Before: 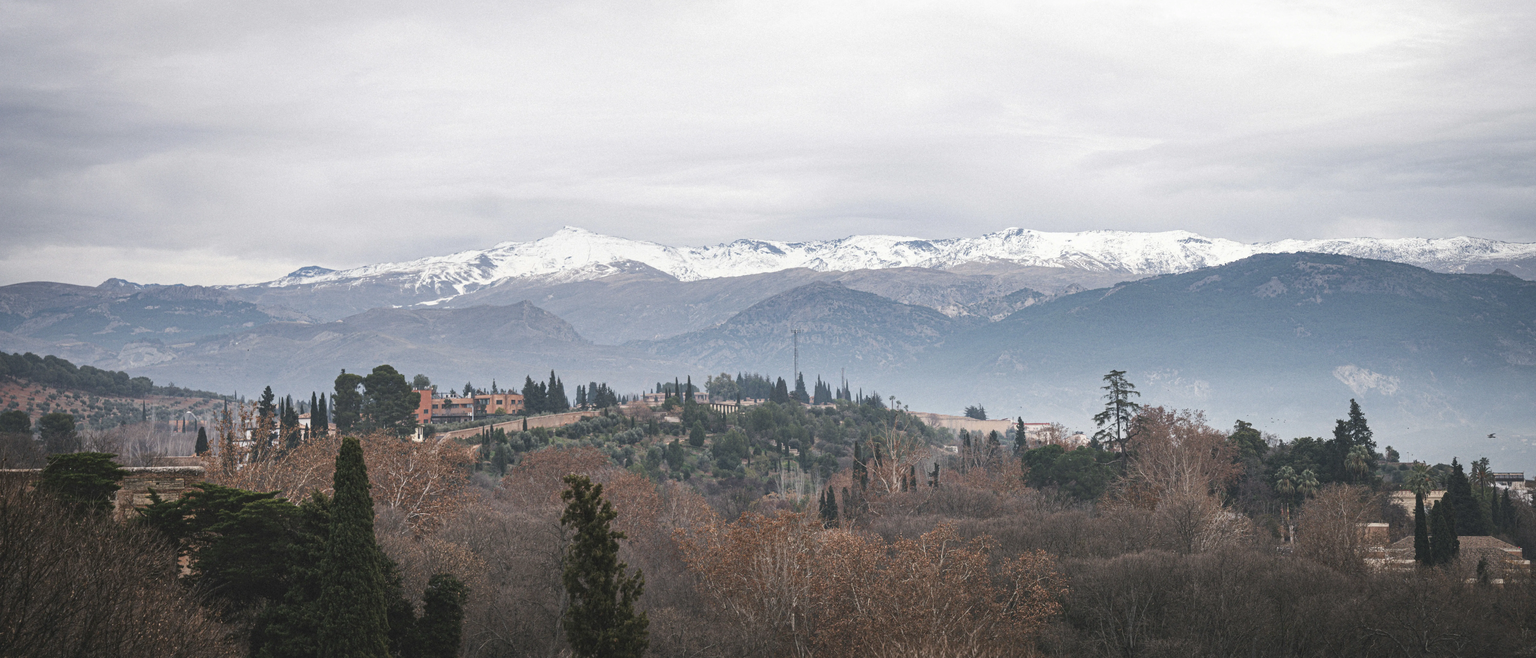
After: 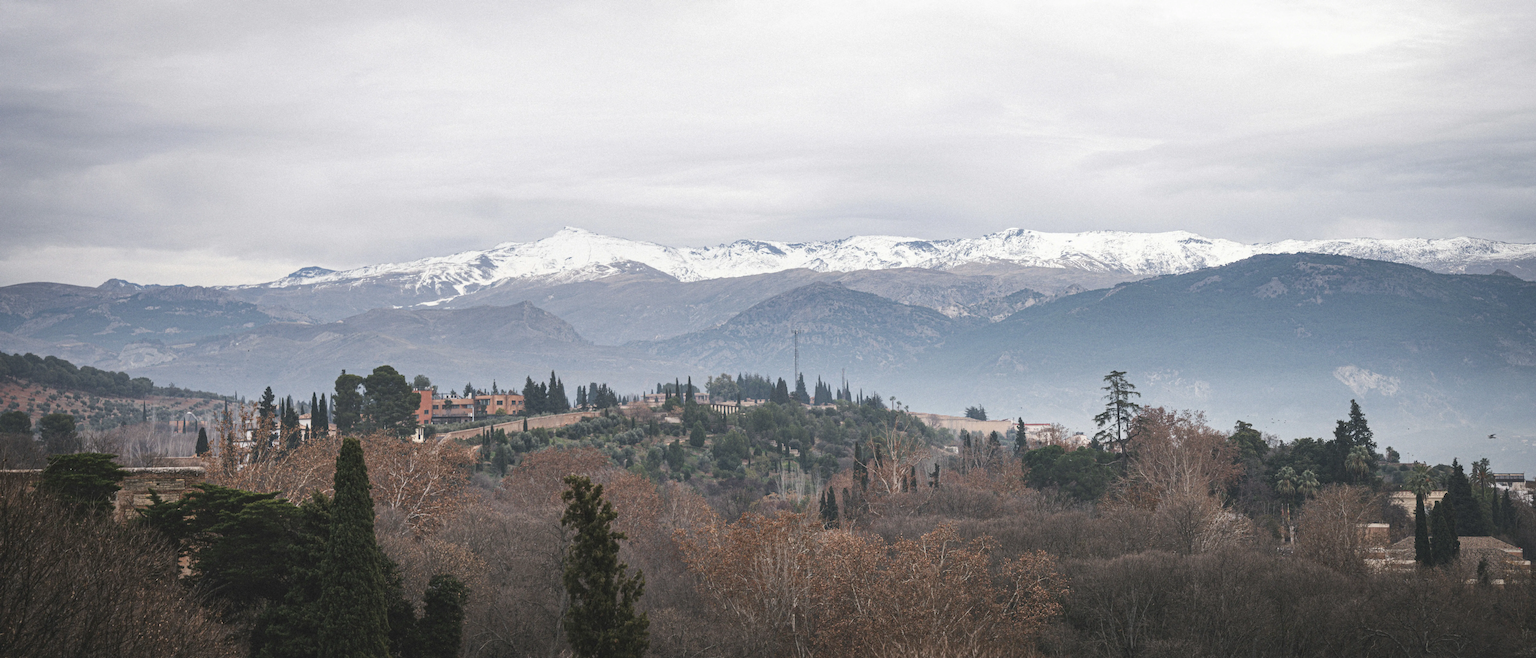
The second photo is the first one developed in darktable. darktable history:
sharpen: radius 2.896, amount 0.882, threshold 47.314
